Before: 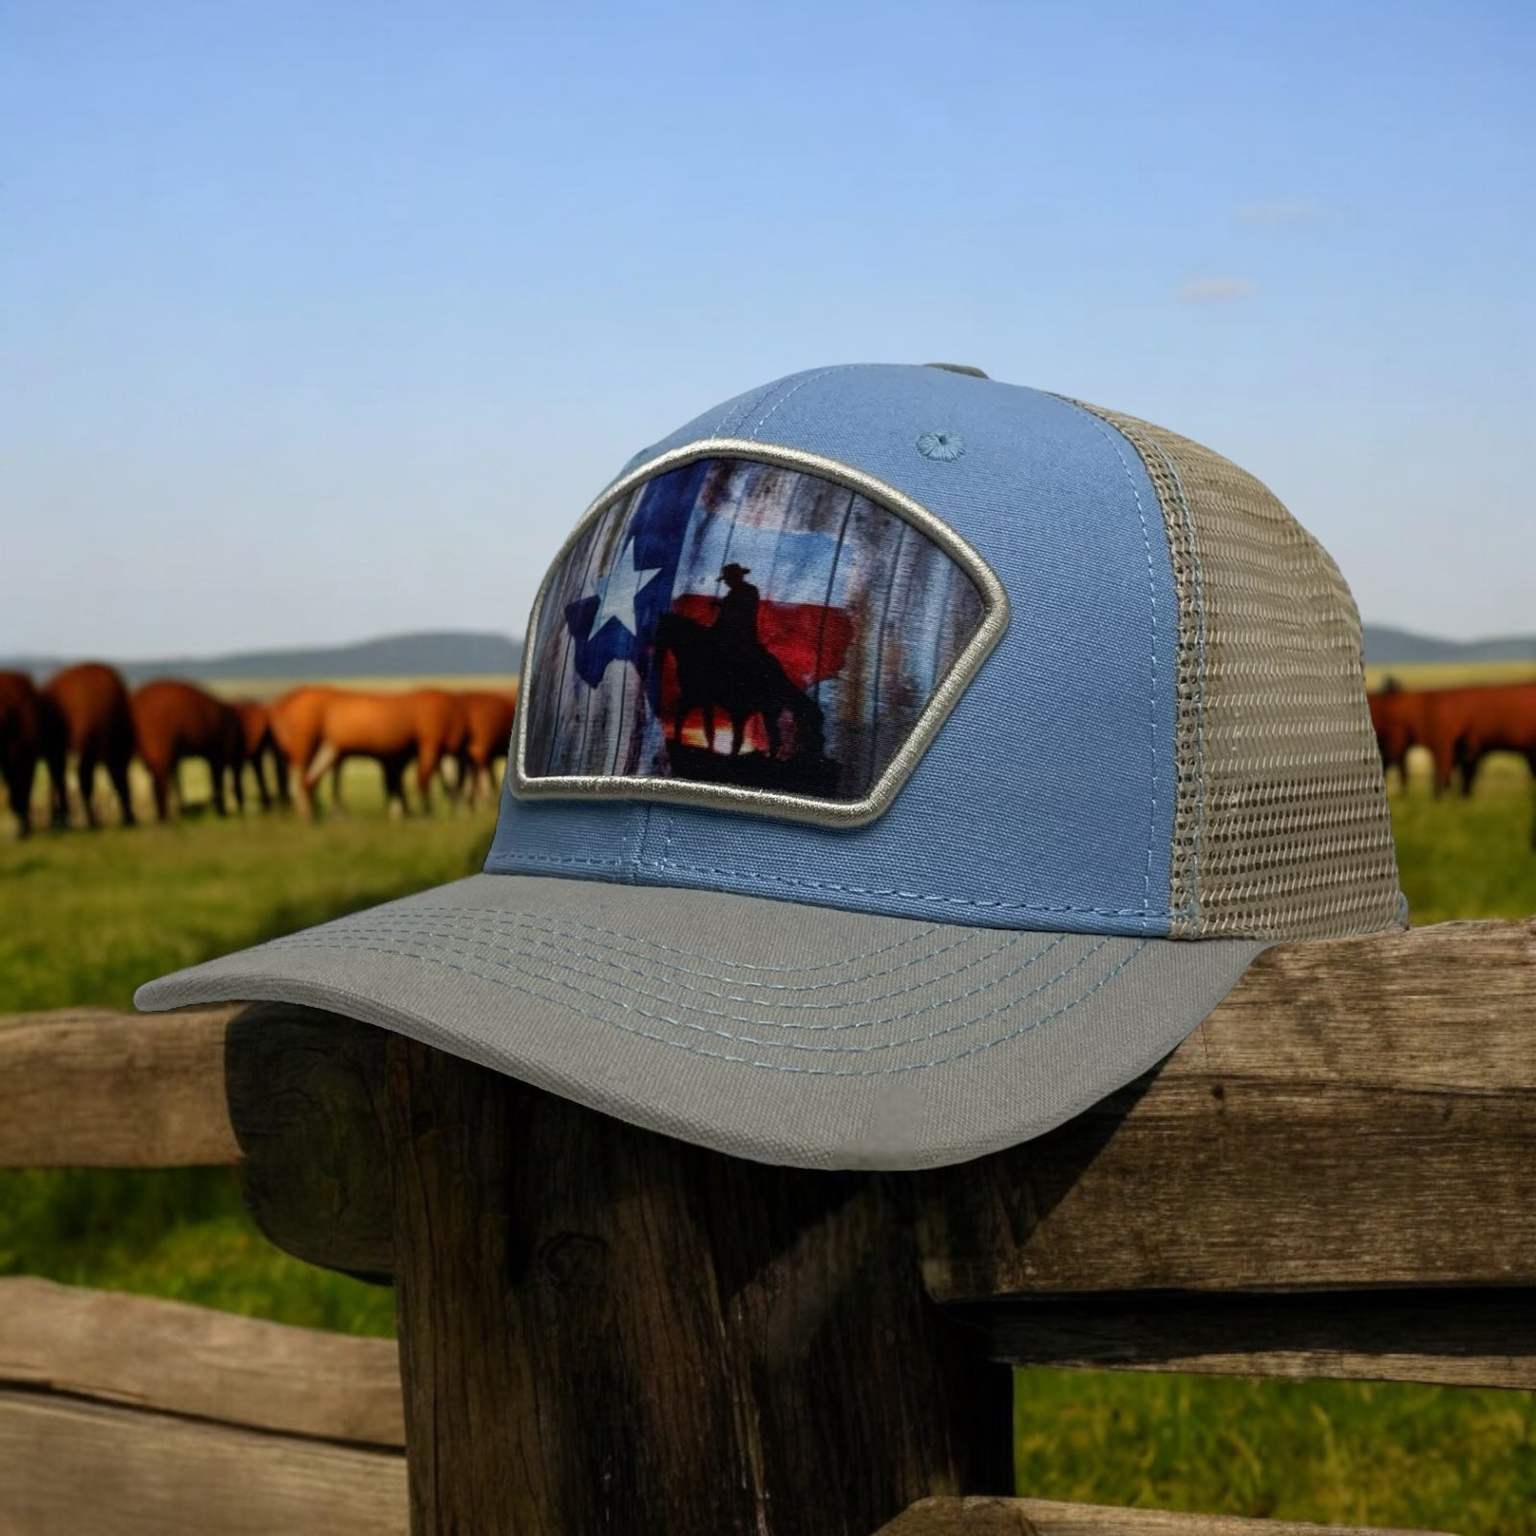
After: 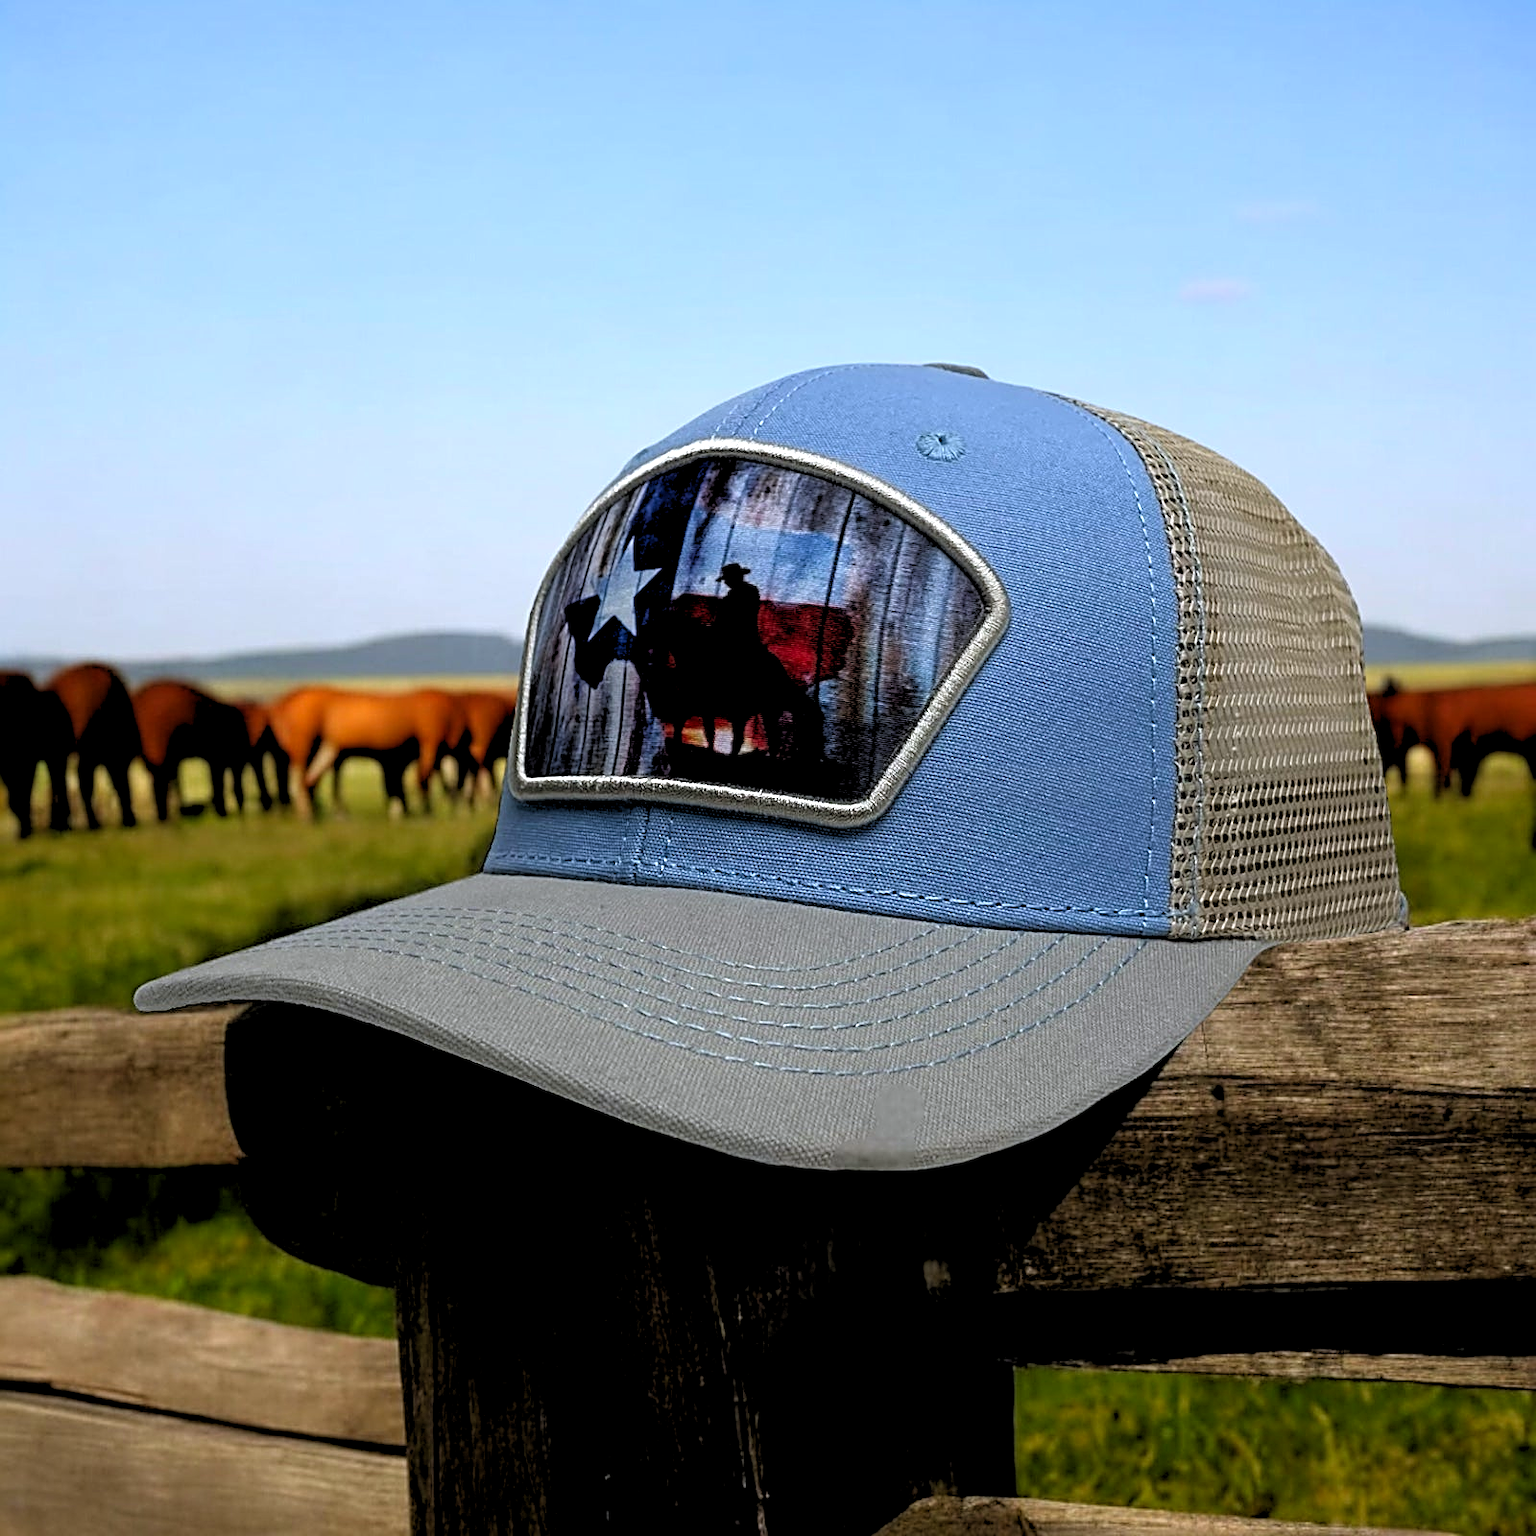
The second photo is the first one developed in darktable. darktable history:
white balance: red 0.984, blue 1.059
sharpen: radius 2.584, amount 0.688
color balance: contrast 10%
rgb levels: levels [[0.013, 0.434, 0.89], [0, 0.5, 1], [0, 0.5, 1]]
